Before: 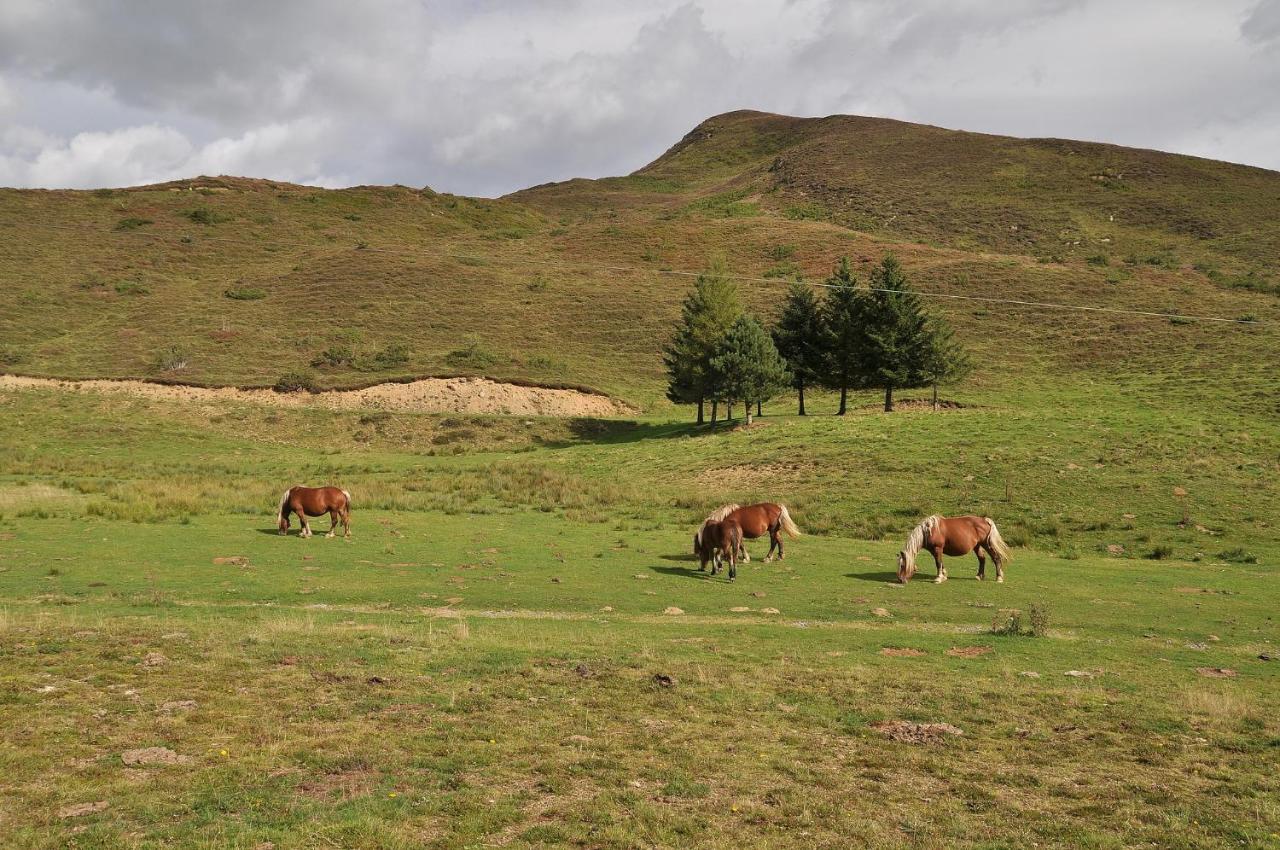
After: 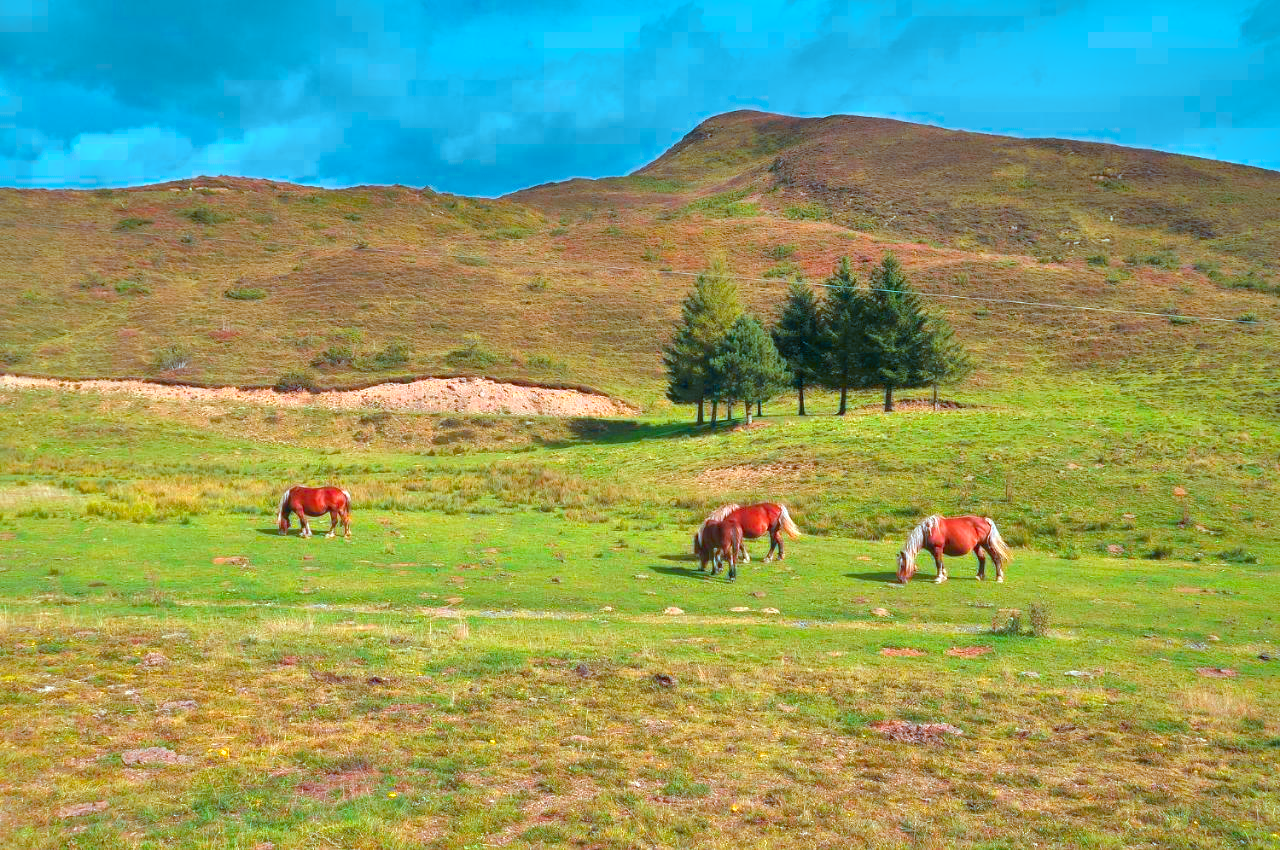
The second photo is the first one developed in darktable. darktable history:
color calibration: output R [1.422, -0.35, -0.252, 0], output G [-0.238, 1.259, -0.084, 0], output B [-0.081, -0.196, 1.58, 0], output brightness [0.49, 0.671, -0.57, 0], illuminant custom, x 0.39, y 0.387, temperature 3835.87 K
shadows and highlights: on, module defaults
color correction: highlights a* 21.21, highlights b* 19.24
